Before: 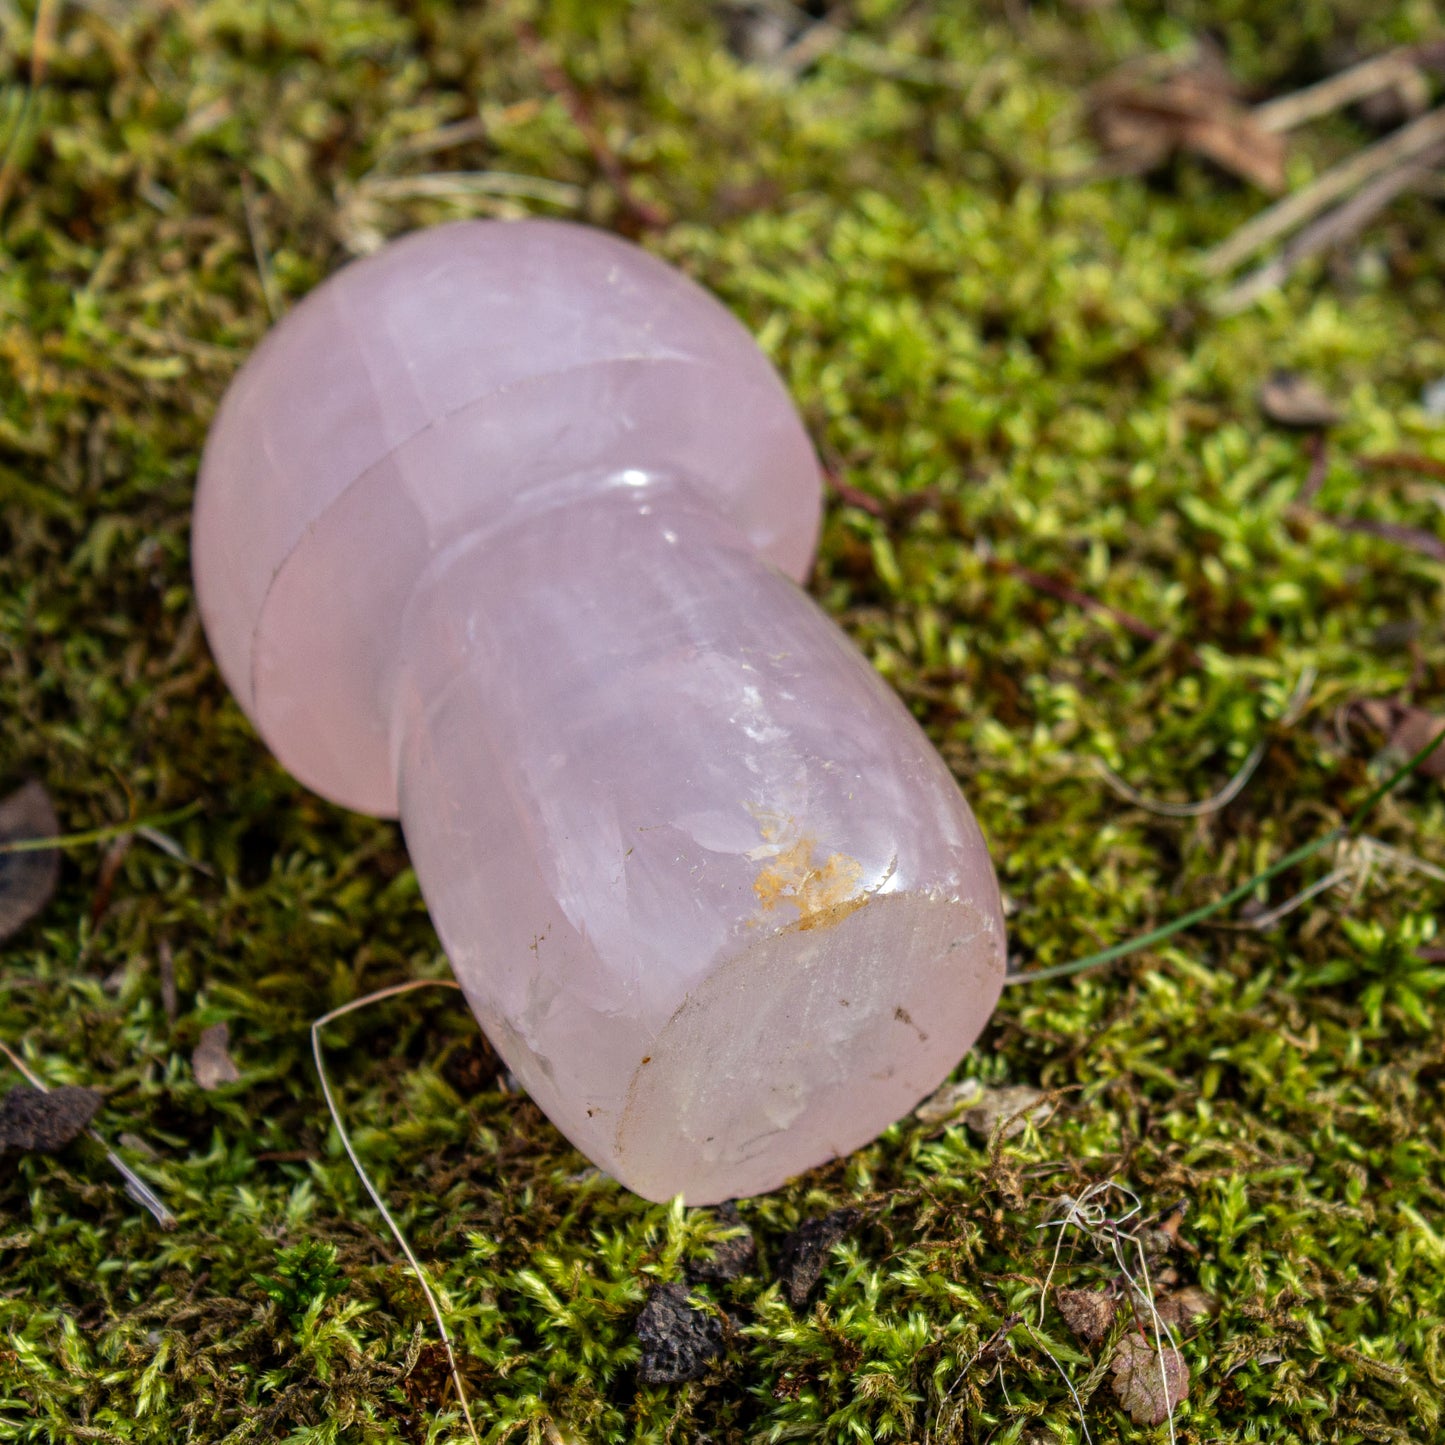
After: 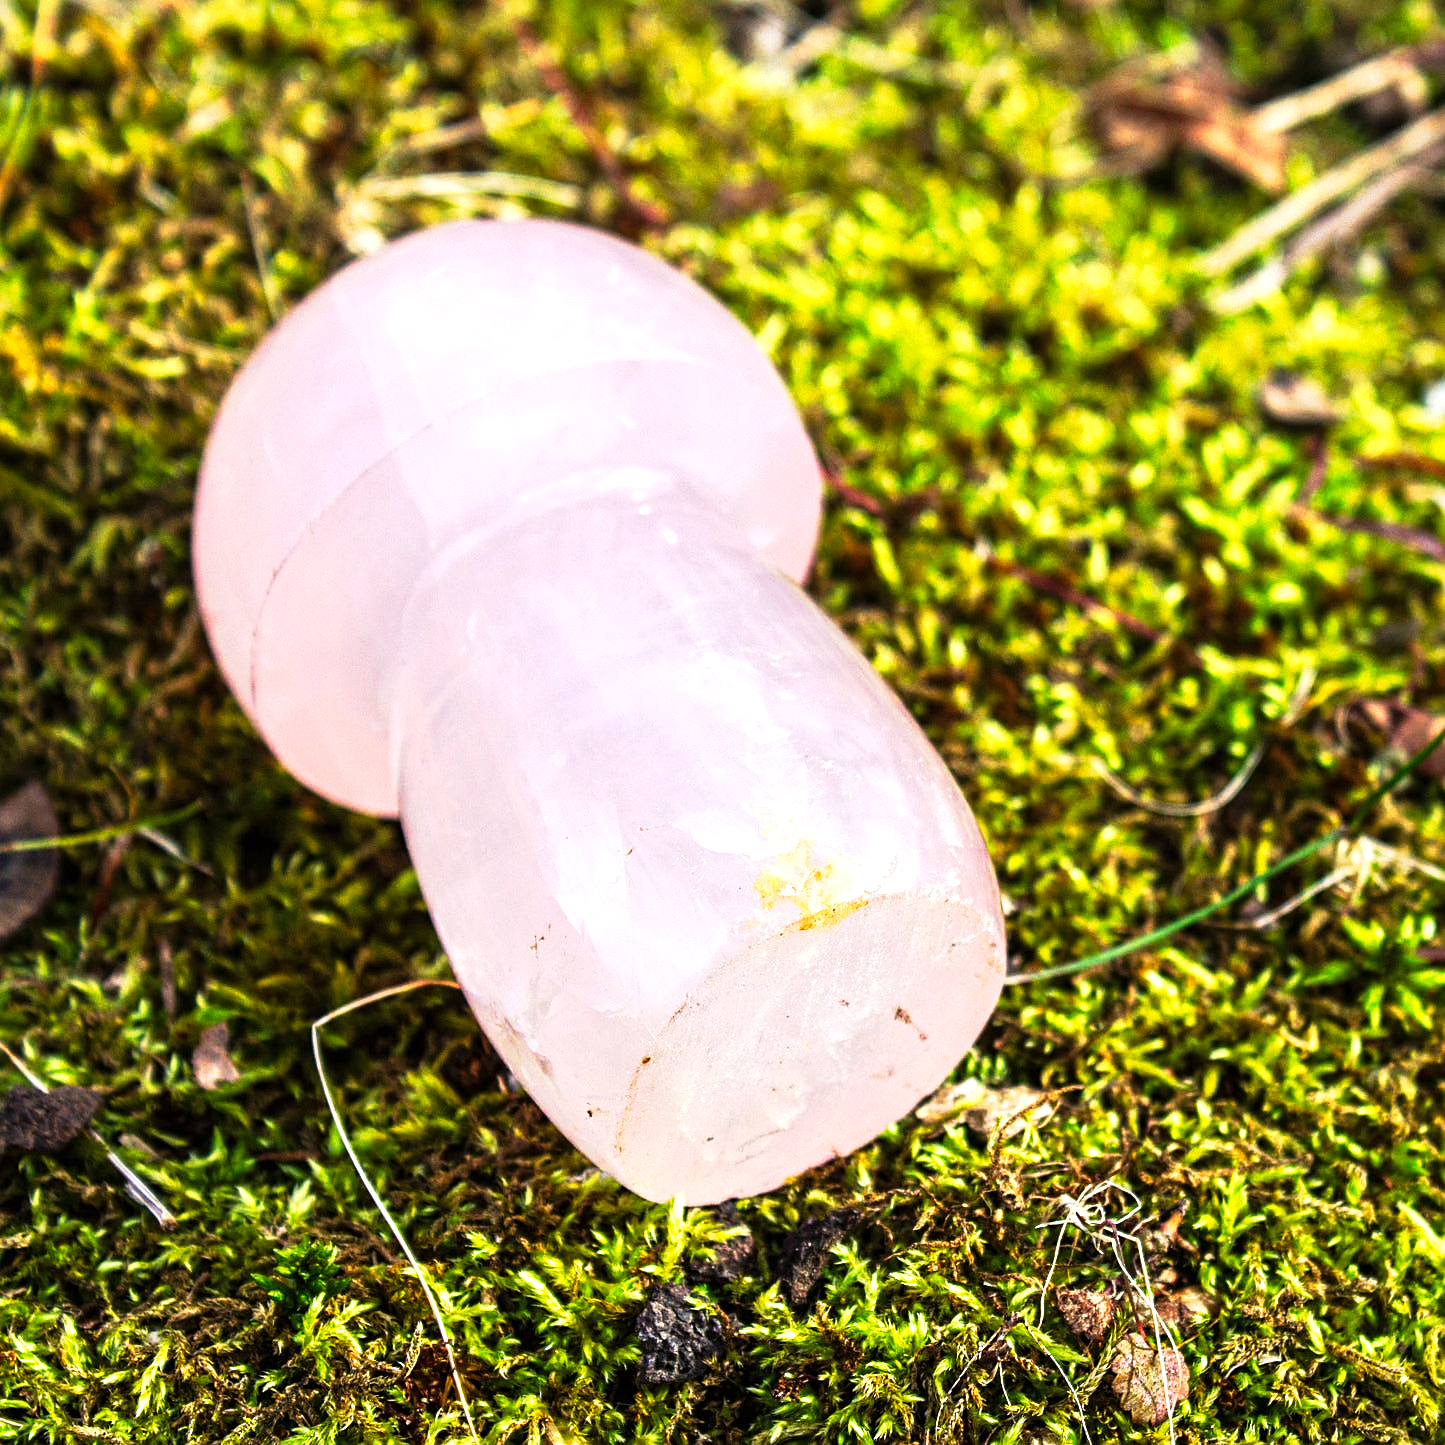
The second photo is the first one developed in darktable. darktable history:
exposure: exposure 1.16 EV, compensate exposure bias true, compensate highlight preservation false
sharpen: on, module defaults
tone curve: curves: ch0 [(0, 0) (0.003, 0.007) (0.011, 0.01) (0.025, 0.016) (0.044, 0.025) (0.069, 0.036) (0.1, 0.052) (0.136, 0.073) (0.177, 0.103) (0.224, 0.135) (0.277, 0.177) (0.335, 0.233) (0.399, 0.303) (0.468, 0.376) (0.543, 0.469) (0.623, 0.581) (0.709, 0.723) (0.801, 0.863) (0.898, 0.938) (1, 1)], preserve colors none
